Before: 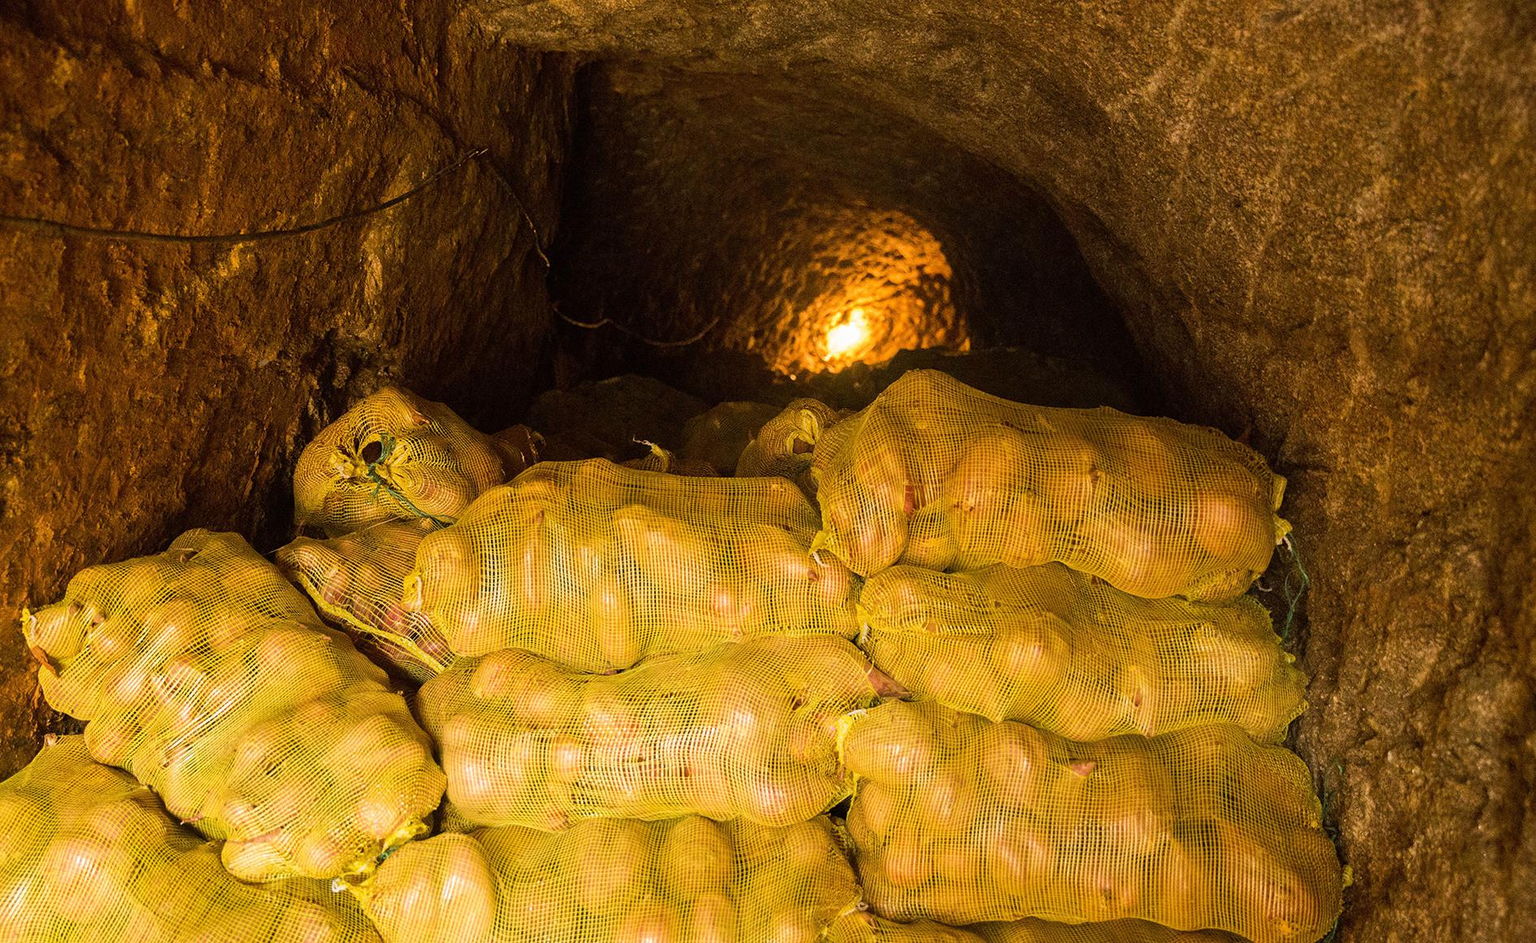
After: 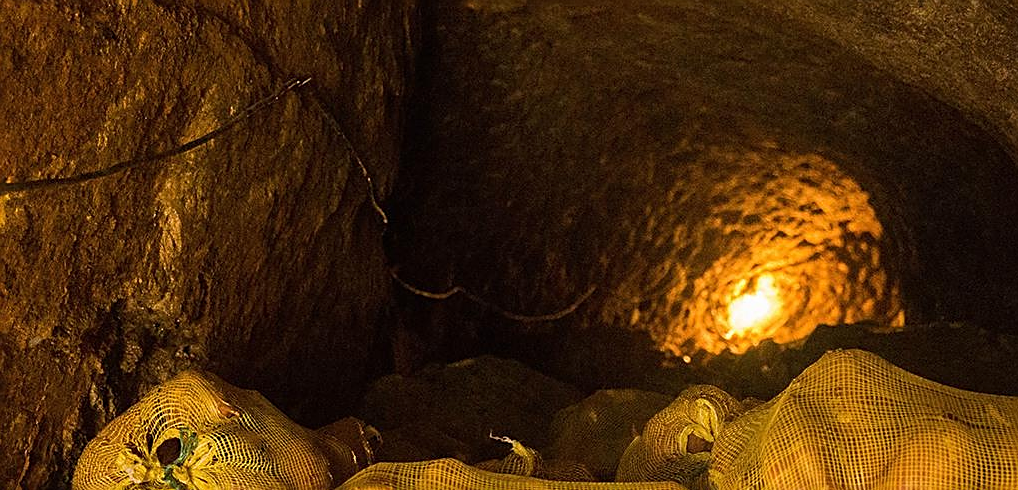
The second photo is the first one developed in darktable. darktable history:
sharpen: on, module defaults
crop: left 15.306%, top 9.065%, right 30.789%, bottom 48.638%
